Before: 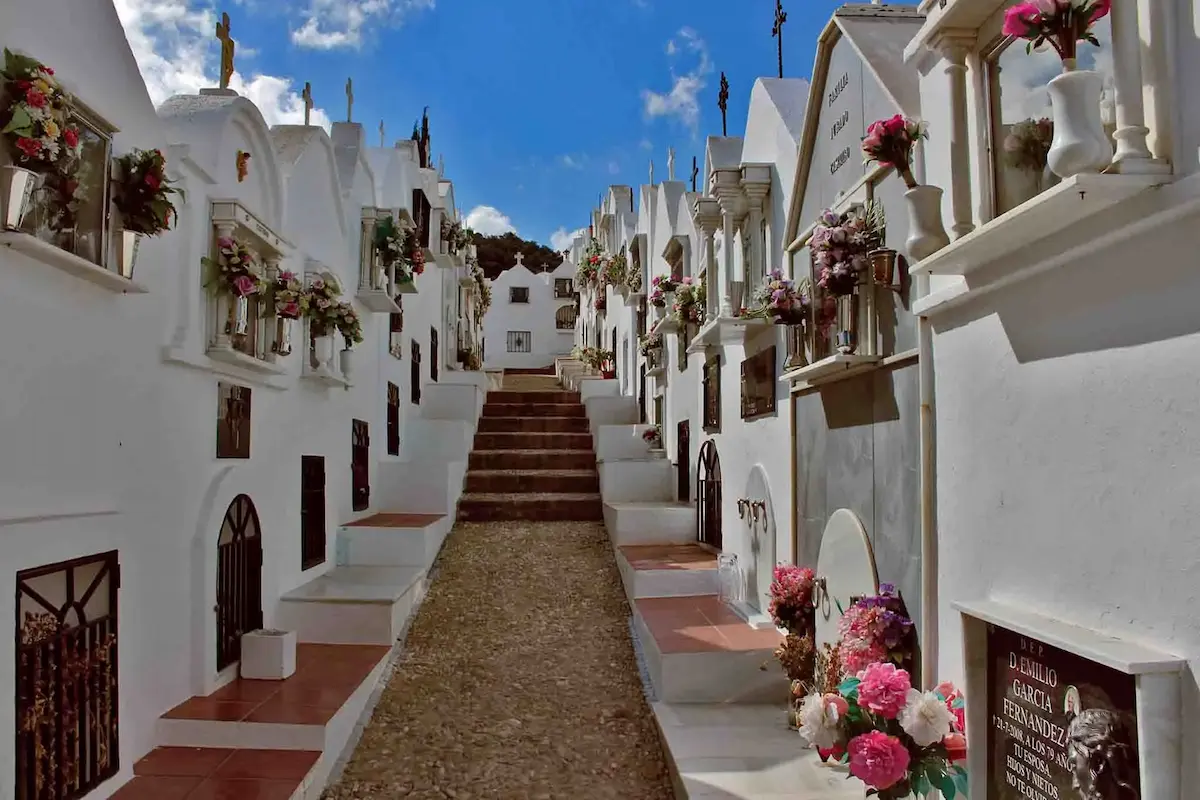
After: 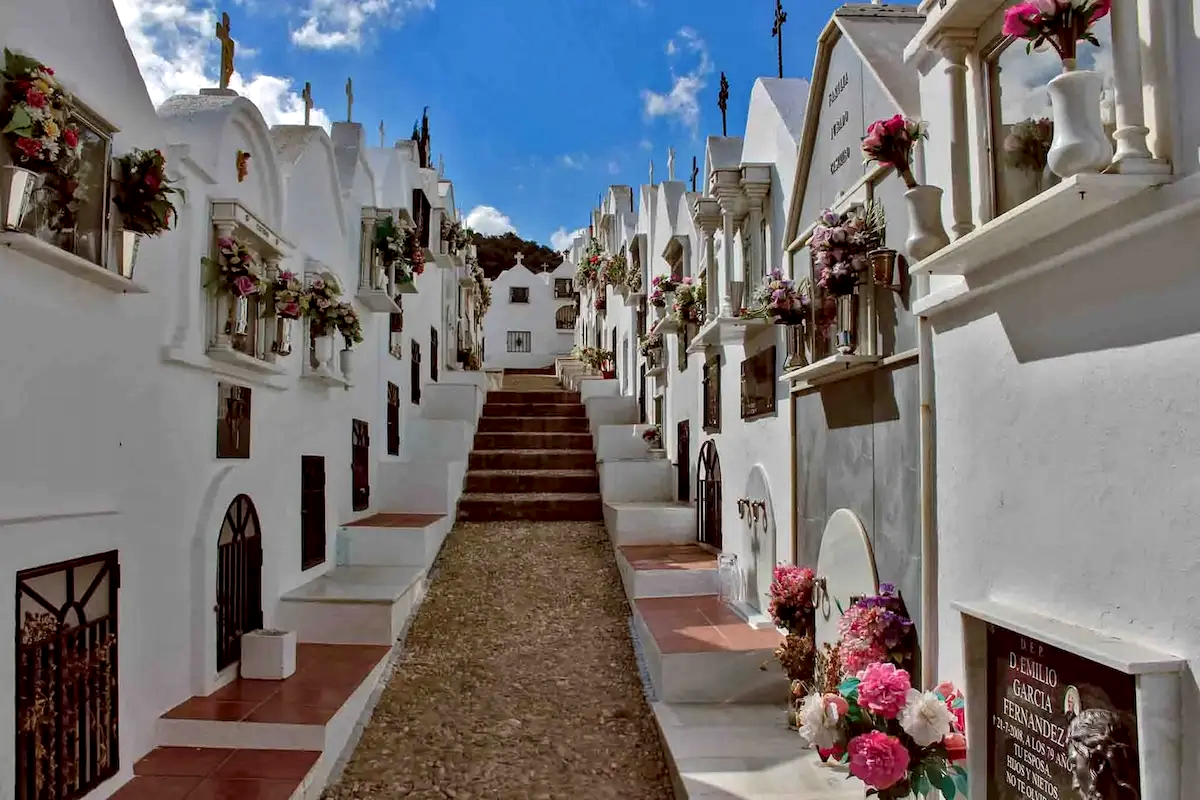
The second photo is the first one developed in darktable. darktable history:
local contrast: shadows 94%
exposure: exposure 0.178 EV, compensate exposure bias true, compensate highlight preservation false
